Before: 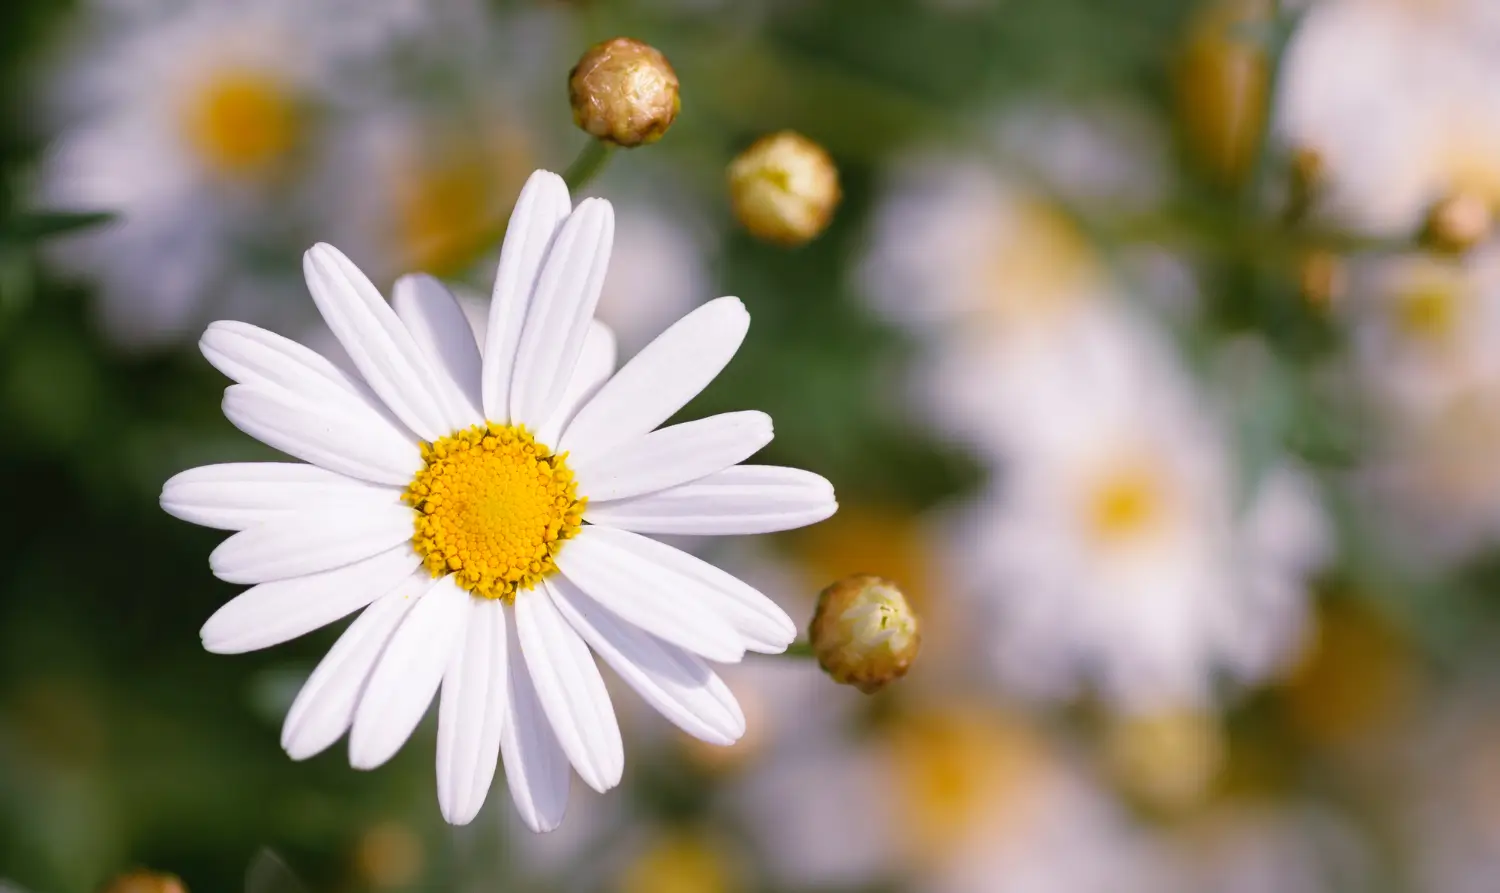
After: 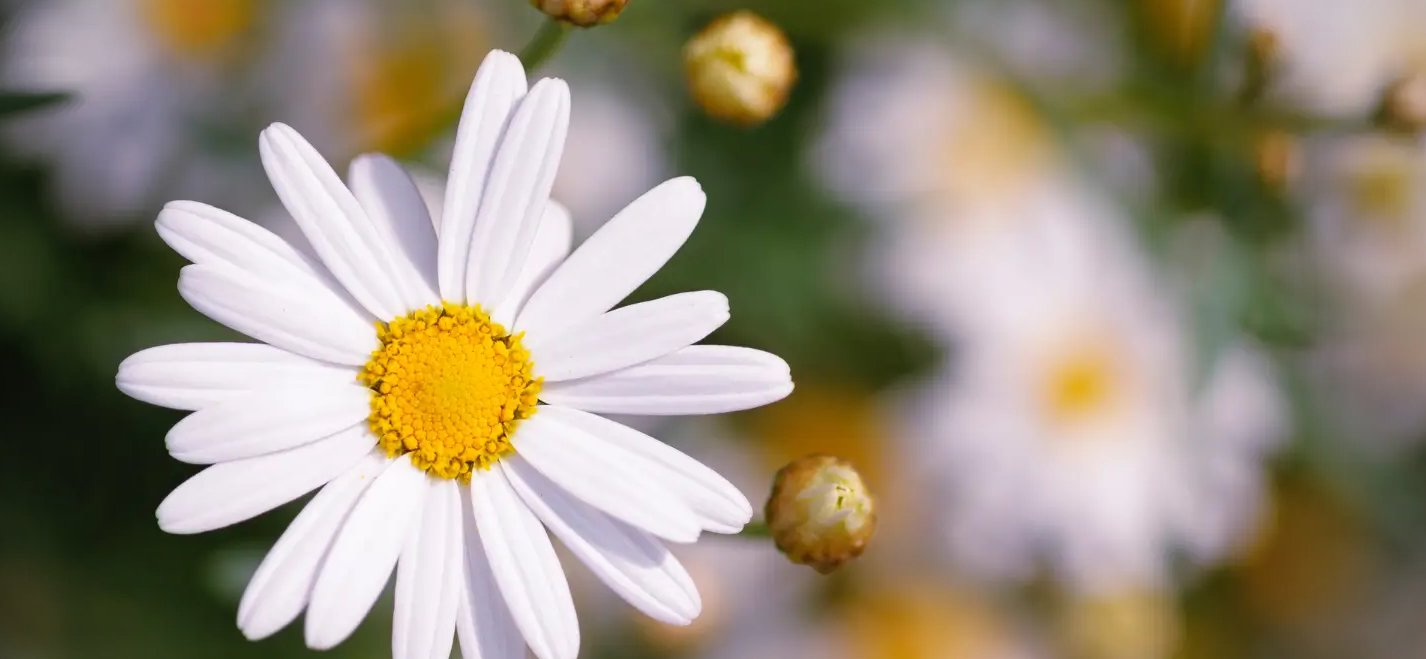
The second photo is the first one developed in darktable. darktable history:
vignetting: on, module defaults
crop and rotate: left 2.937%, top 13.515%, right 1.937%, bottom 12.597%
